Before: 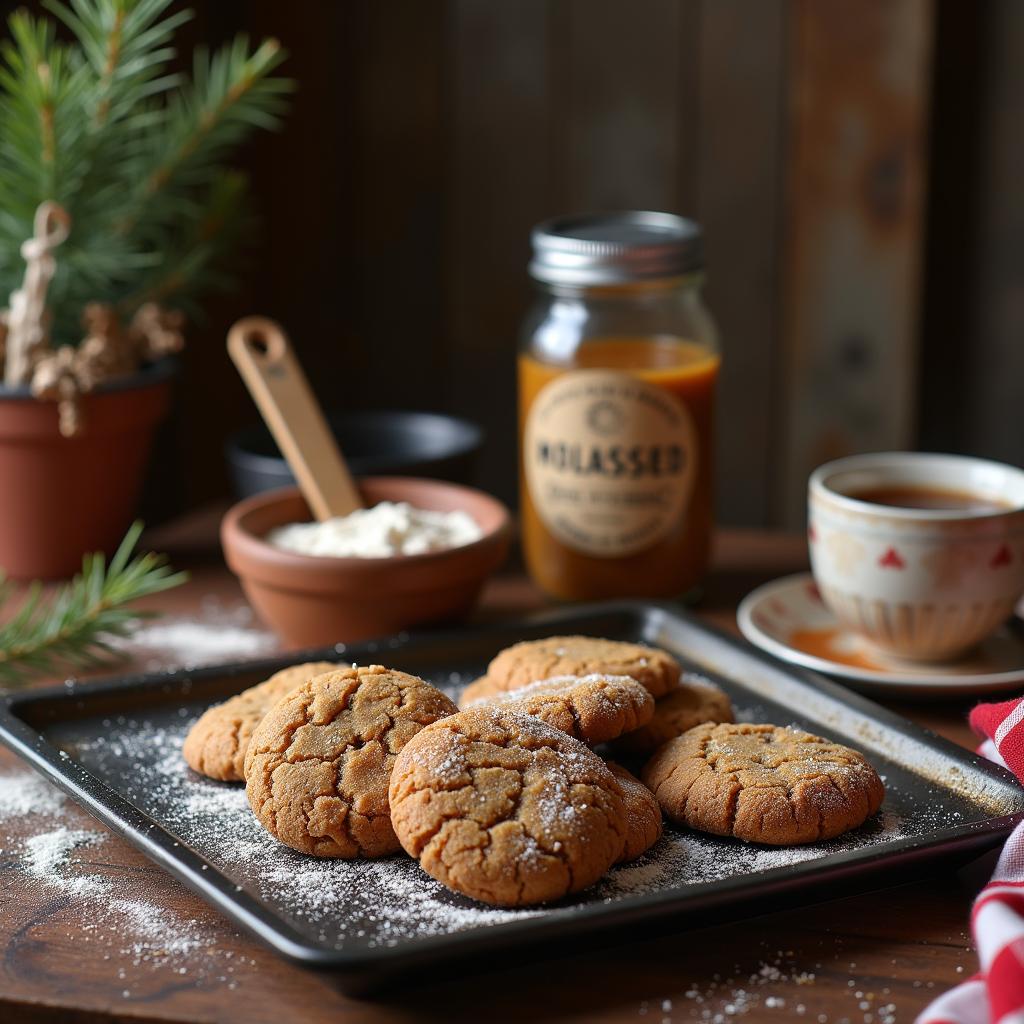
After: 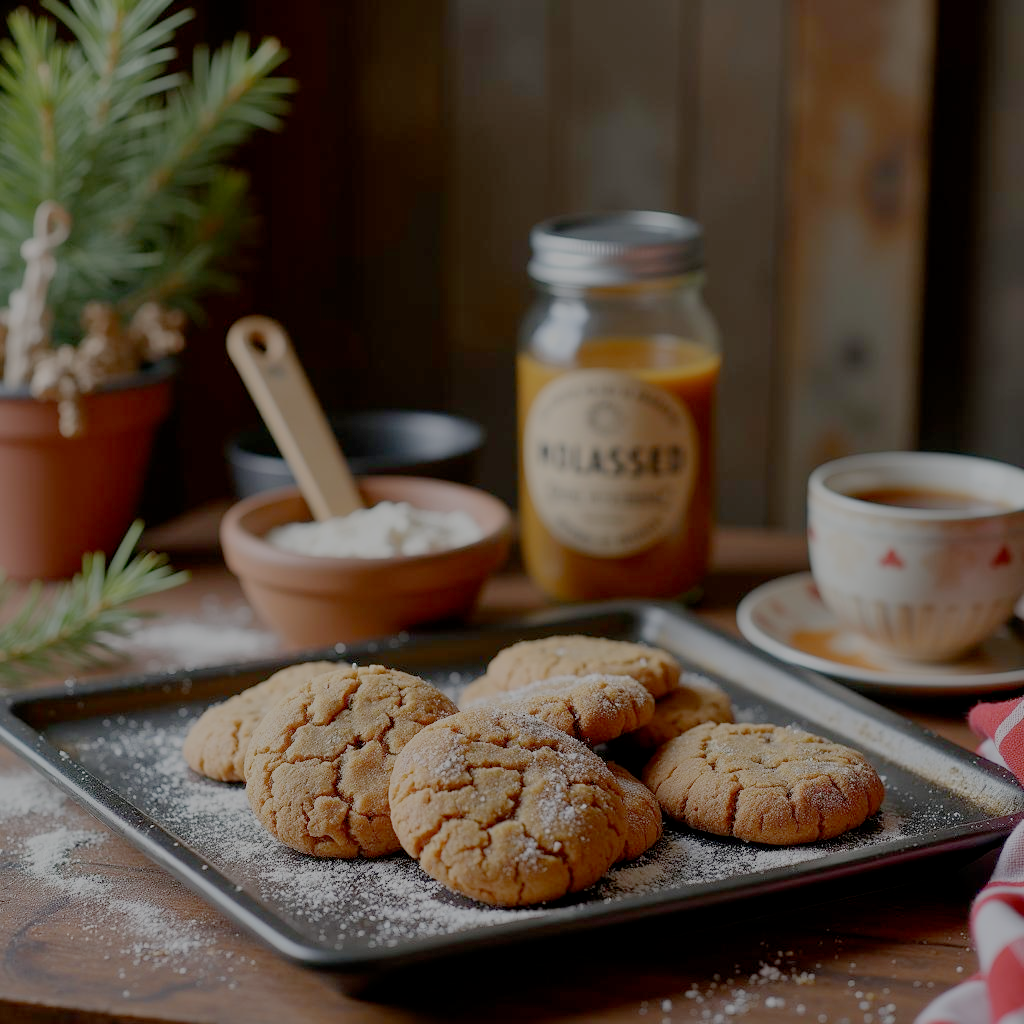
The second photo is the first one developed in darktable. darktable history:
sharpen: radius 2.883, amount 0.868, threshold 47.523
filmic rgb: white relative exposure 8 EV, threshold 3 EV, structure ↔ texture 100%, target black luminance 0%, hardness 2.44, latitude 76.53%, contrast 0.562, shadows ↔ highlights balance 0%, preserve chrominance no, color science v4 (2020), iterations of high-quality reconstruction 10, type of noise poissonian, enable highlight reconstruction true
